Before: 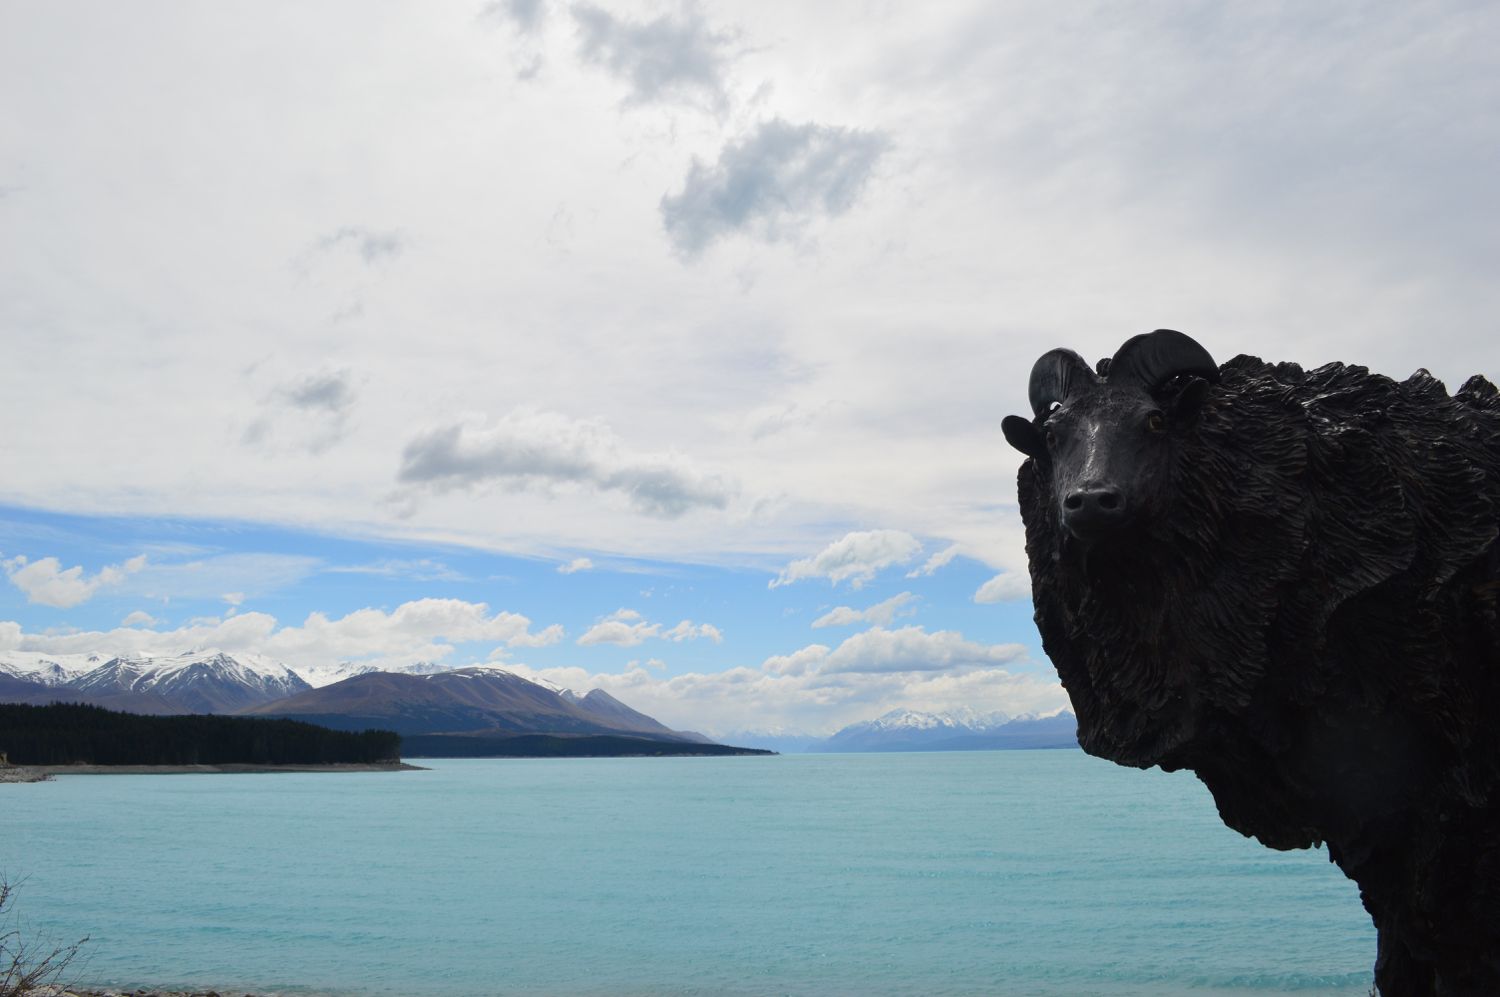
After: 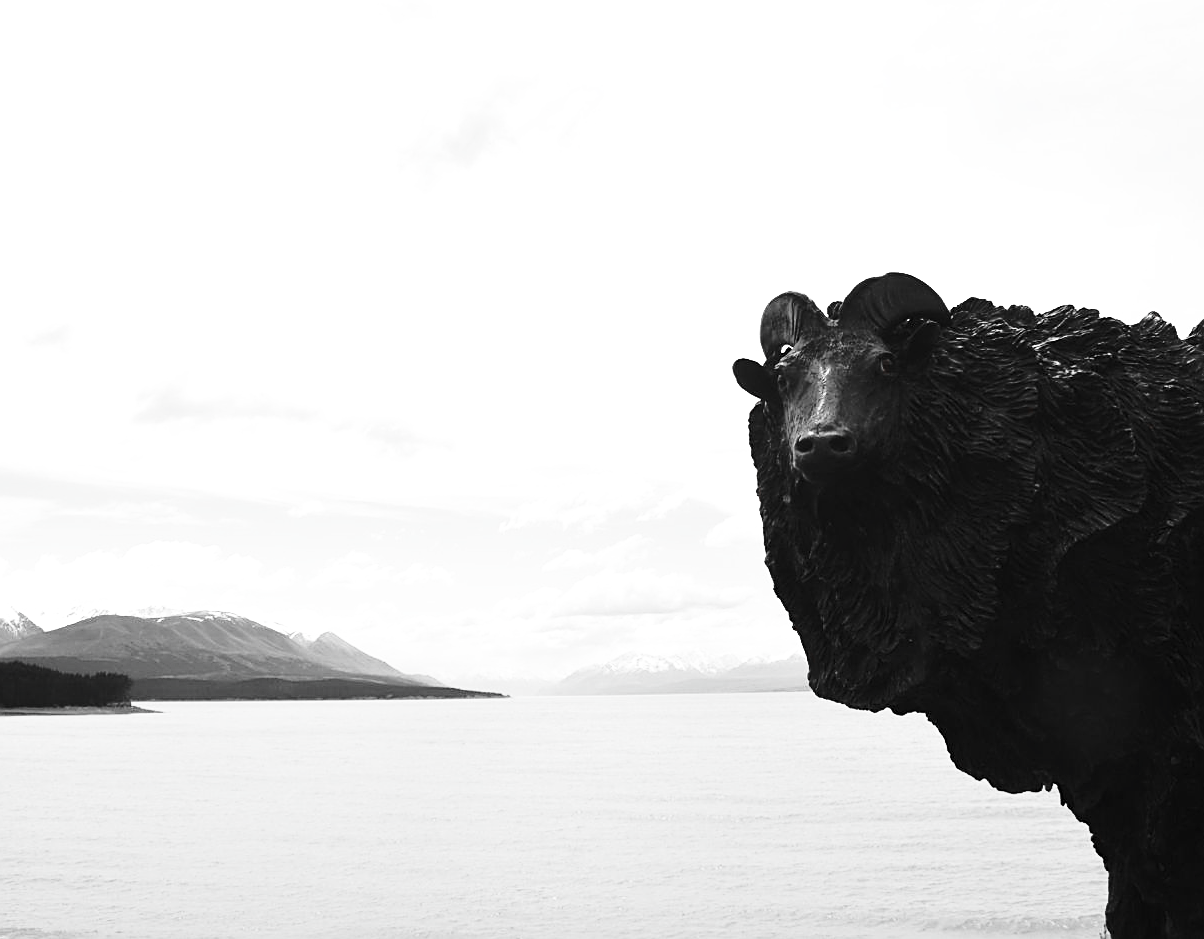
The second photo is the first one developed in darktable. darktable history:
sharpen: on, module defaults
contrast equalizer: octaves 7, y [[0.6 ×6], [0.55 ×6], [0 ×6], [0 ×6], [0 ×6]], mix -0.3
velvia: strength 45%
crop and rotate: left 17.959%, top 5.771%, right 1.742%
base curve: curves: ch0 [(0, 0) (0.036, 0.037) (0.121, 0.228) (0.46, 0.76) (0.859, 0.983) (1, 1)], preserve colors none
color zones: curves: ch1 [(0, 0.006) (0.094, 0.285) (0.171, 0.001) (0.429, 0.001) (0.571, 0.003) (0.714, 0.004) (0.857, 0.004) (1, 0.006)]
tone equalizer: on, module defaults
exposure: black level correction 0, exposure 0.7 EV, compensate exposure bias true, compensate highlight preservation false
